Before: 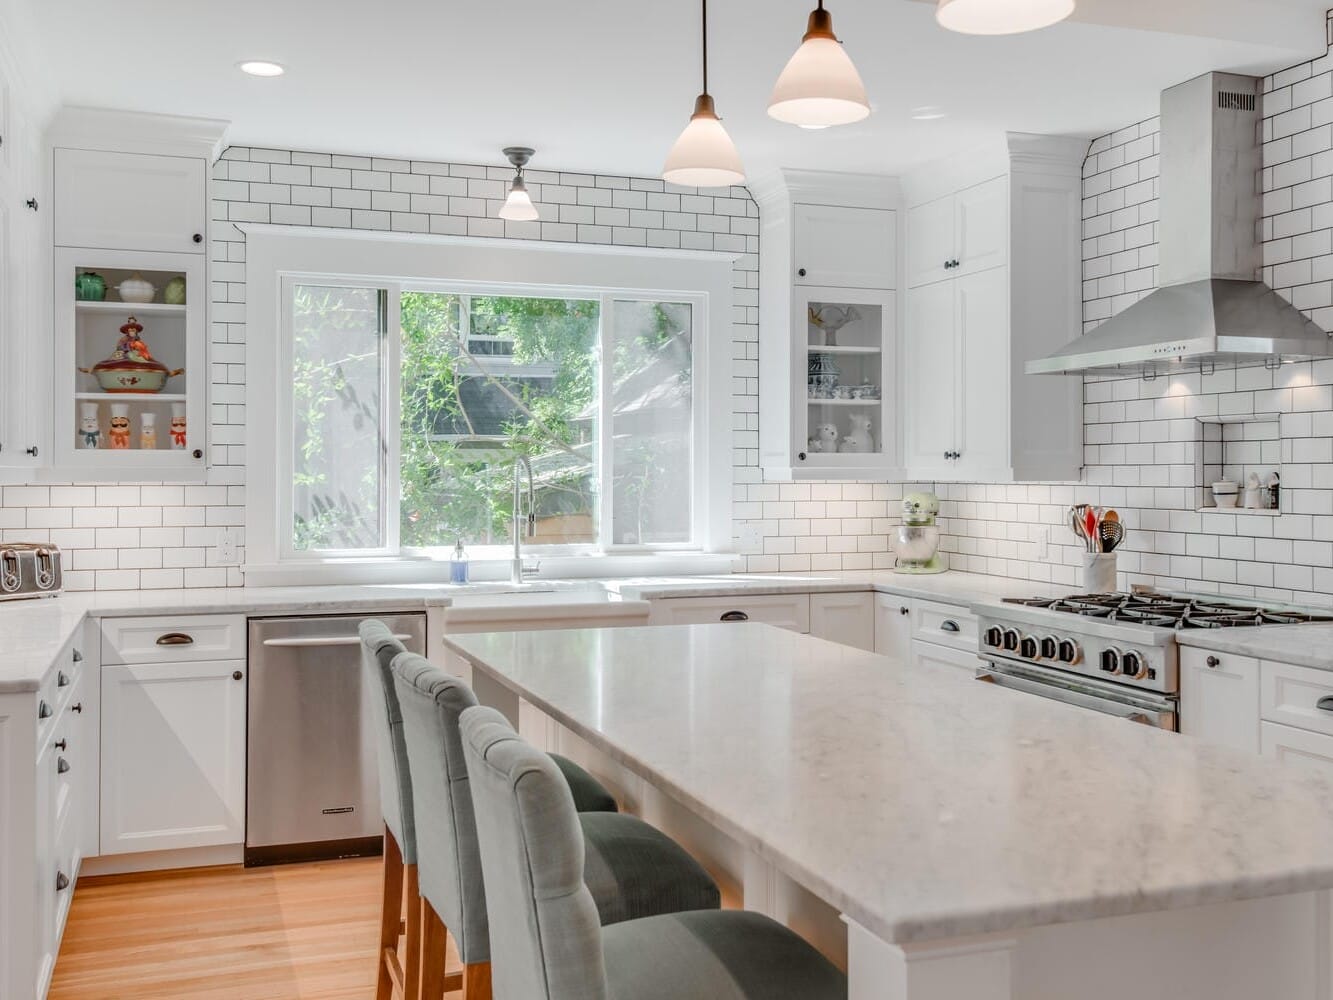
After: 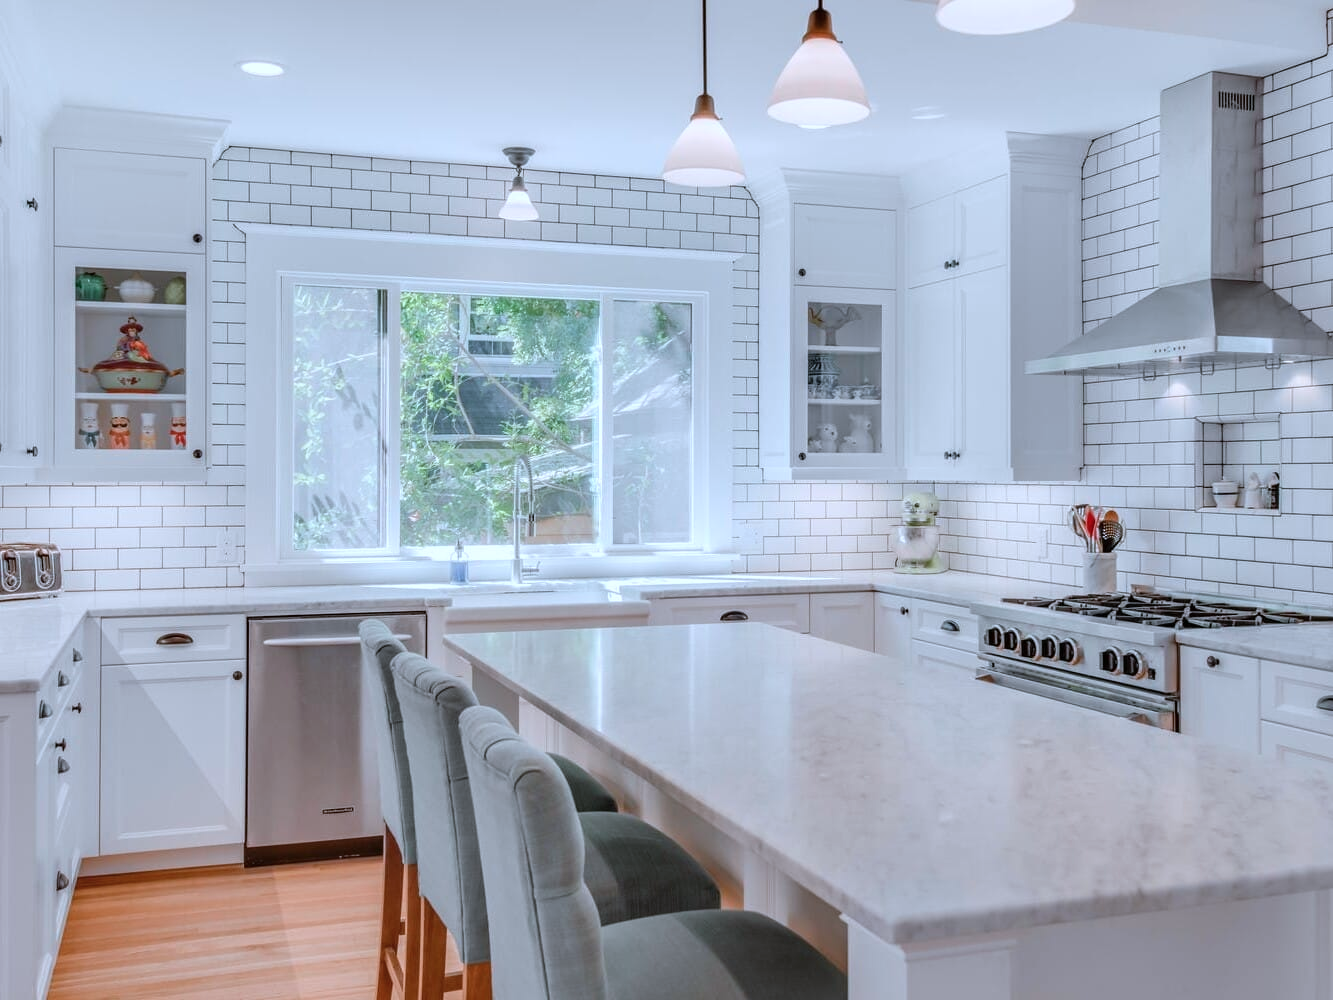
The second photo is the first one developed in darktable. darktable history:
exposure: compensate exposure bias true, compensate highlight preservation false
color correction: highlights a* -2.15, highlights b* -18.36
